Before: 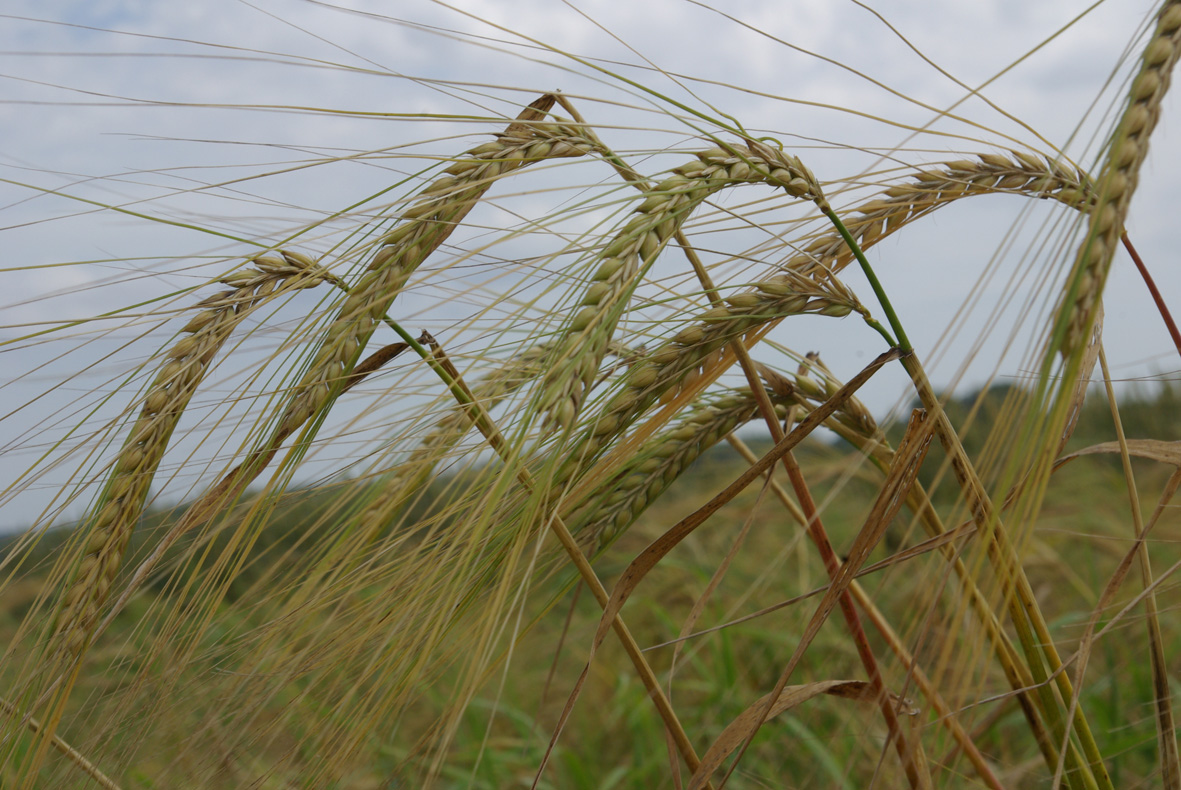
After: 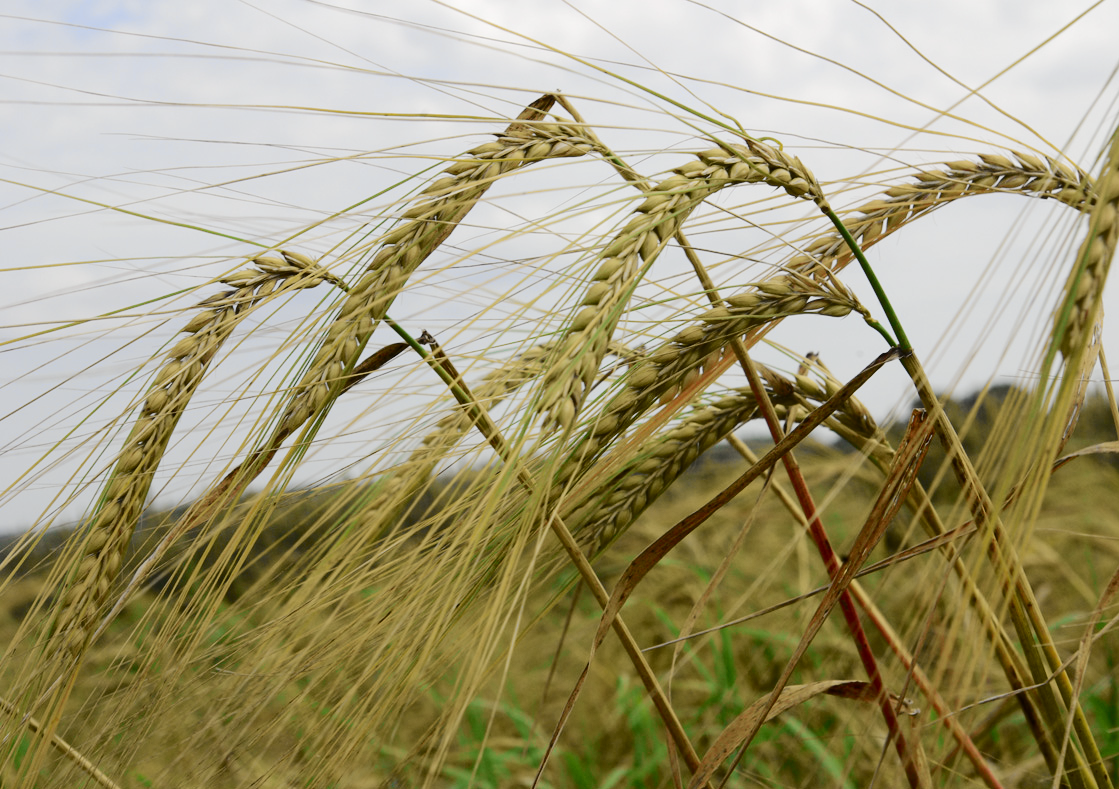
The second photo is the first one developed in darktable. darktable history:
crop and rotate: right 5.167%
tone equalizer: -8 EV -0.417 EV, -7 EV -0.389 EV, -6 EV -0.333 EV, -5 EV -0.222 EV, -3 EV 0.222 EV, -2 EV 0.333 EV, -1 EV 0.389 EV, +0 EV 0.417 EV, edges refinement/feathering 500, mask exposure compensation -1.57 EV, preserve details no
tone curve: curves: ch0 [(0.014, 0) (0.13, 0.09) (0.227, 0.211) (0.33, 0.395) (0.494, 0.615) (0.662, 0.76) (0.795, 0.846) (1, 0.969)]; ch1 [(0, 0) (0.366, 0.367) (0.447, 0.416) (0.473, 0.484) (0.504, 0.502) (0.525, 0.518) (0.564, 0.601) (0.634, 0.66) (0.746, 0.804) (1, 1)]; ch2 [(0, 0) (0.333, 0.346) (0.375, 0.375) (0.424, 0.43) (0.476, 0.498) (0.496, 0.505) (0.517, 0.522) (0.548, 0.548) (0.579, 0.618) (0.651, 0.674) (0.688, 0.728) (1, 1)], color space Lab, independent channels, preserve colors none
